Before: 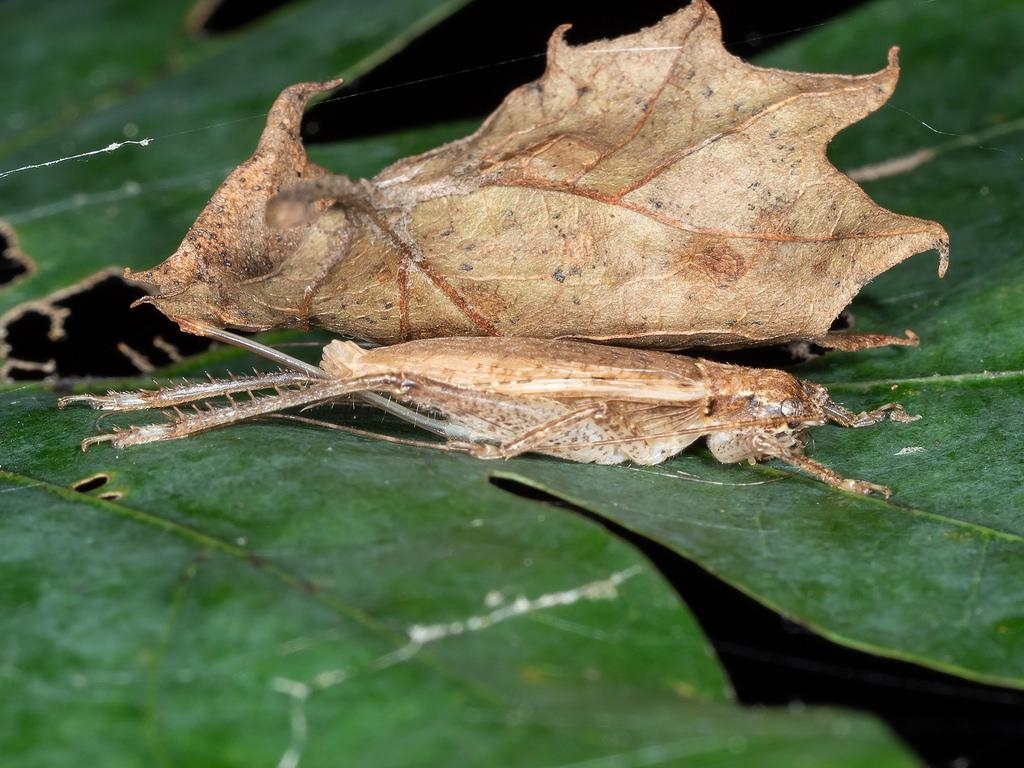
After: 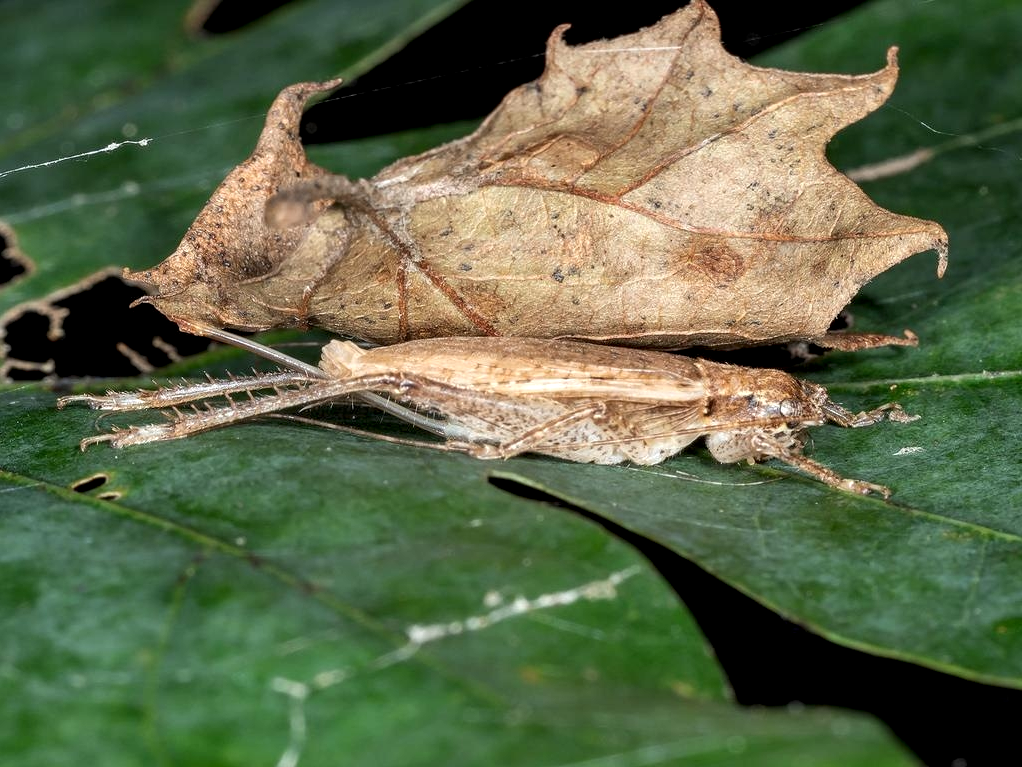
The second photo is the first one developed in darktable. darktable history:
local contrast: highlights 24%, shadows 78%, midtone range 0.749
crop and rotate: left 0.135%, bottom 0.003%
levels: mode automatic
